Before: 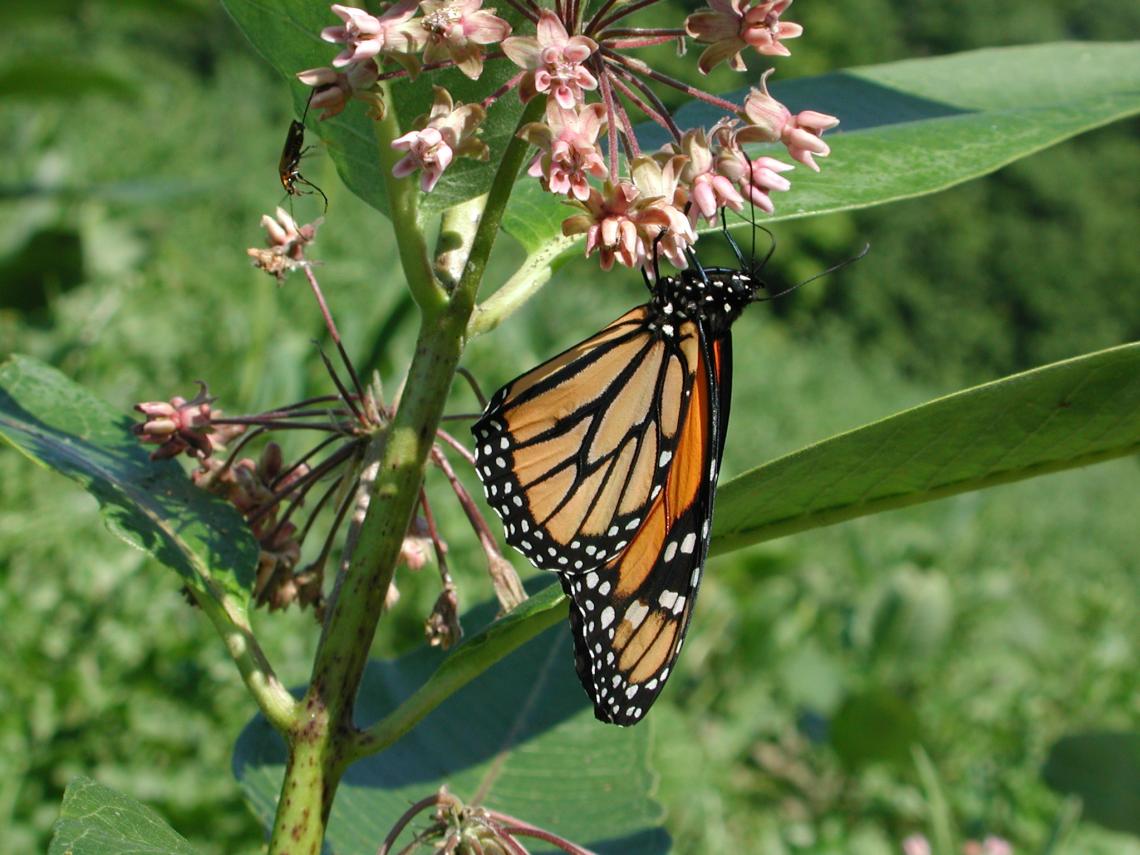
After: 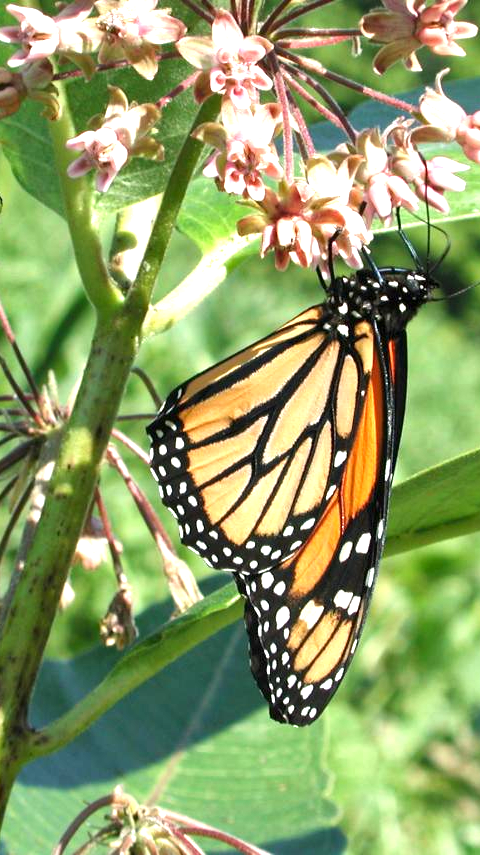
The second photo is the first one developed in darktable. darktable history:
local contrast: mode bilateral grid, contrast 20, coarseness 50, detail 130%, midtone range 0.2
exposure: black level correction 0, exposure 1.2 EV, compensate highlight preservation false
crop: left 28.583%, right 29.231%
